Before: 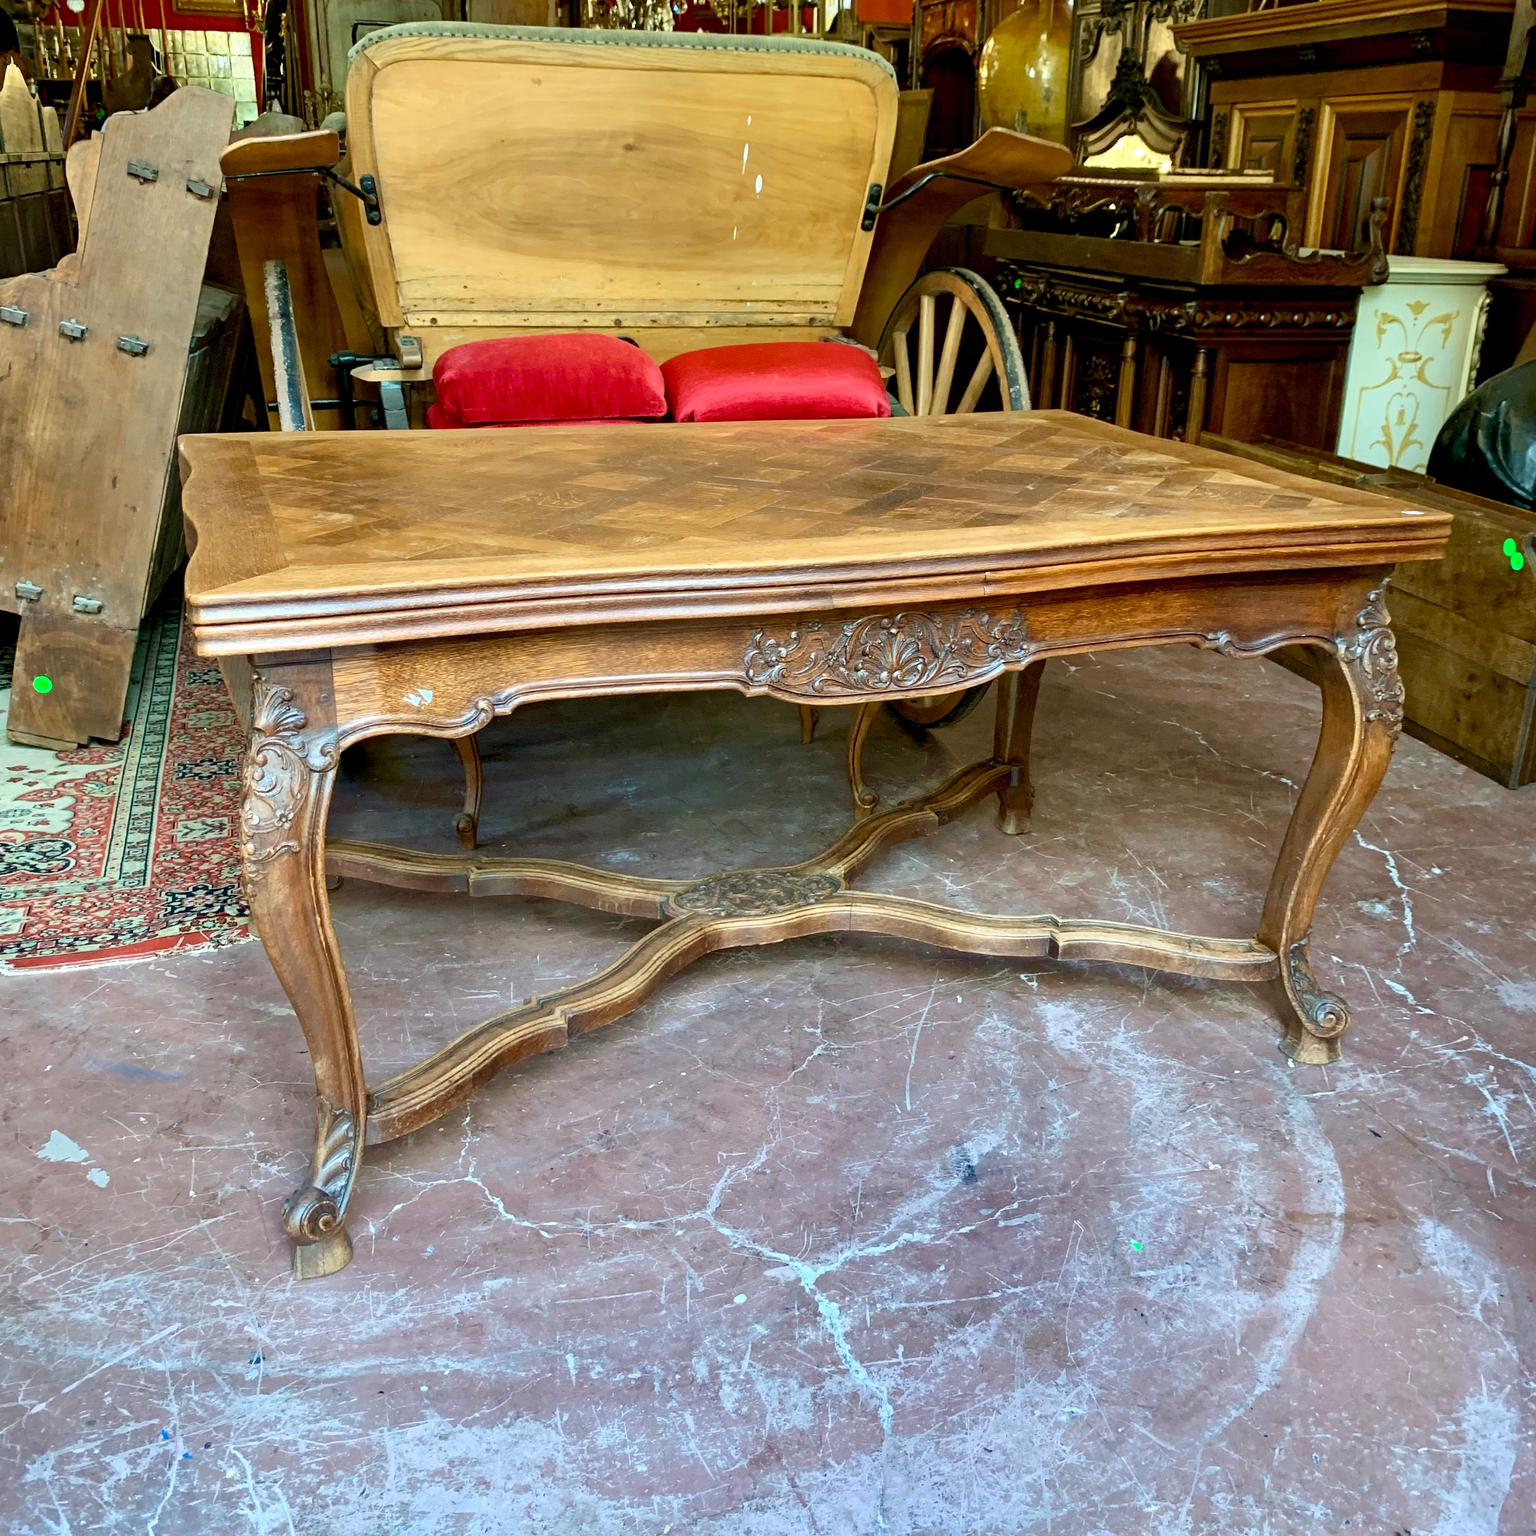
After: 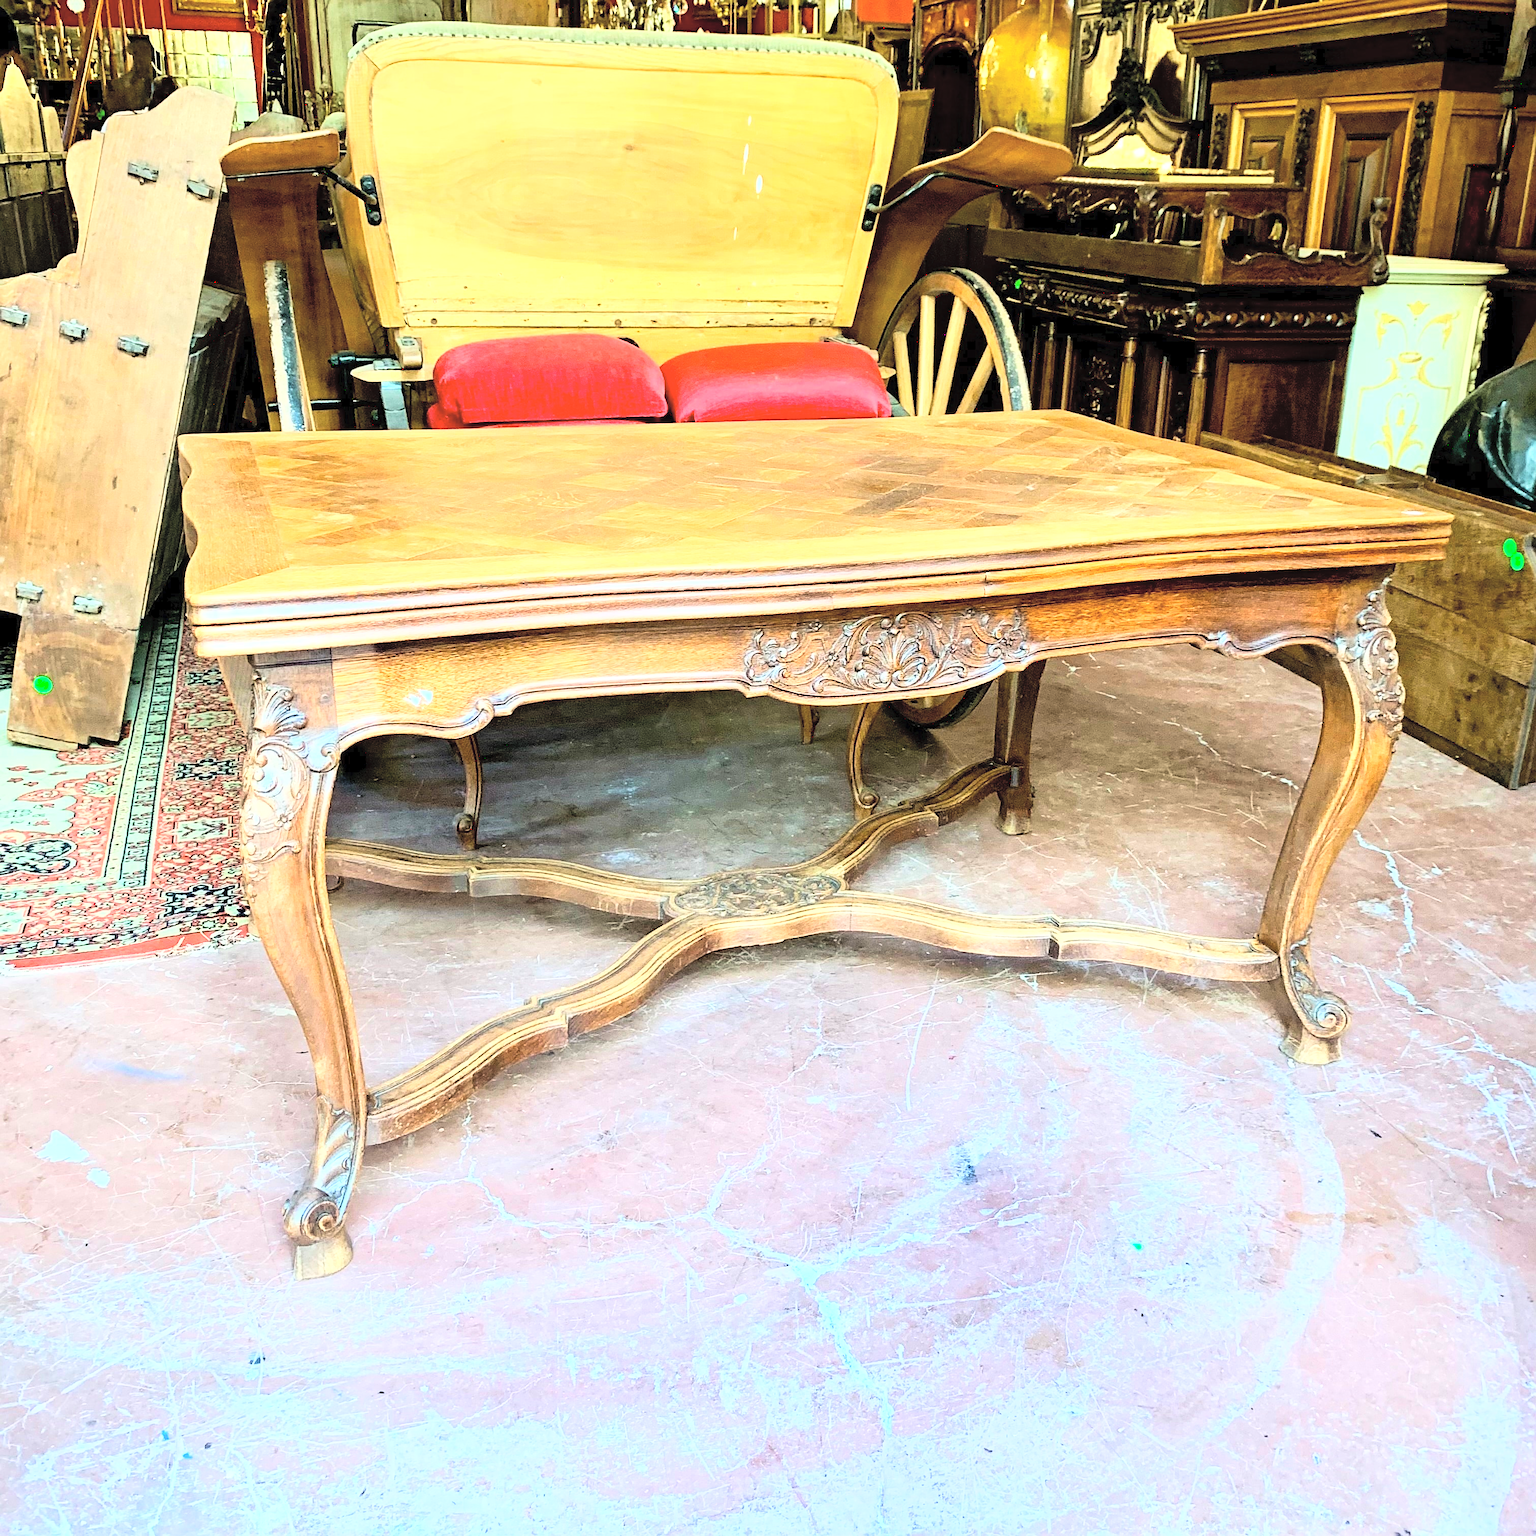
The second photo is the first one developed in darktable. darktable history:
sharpen: on, module defaults
contrast brightness saturation: brightness 0.286
base curve: curves: ch0 [(0, 0) (0.007, 0.004) (0.027, 0.03) (0.046, 0.07) (0.207, 0.54) (0.442, 0.872) (0.673, 0.972) (1, 1)], preserve colors average RGB
